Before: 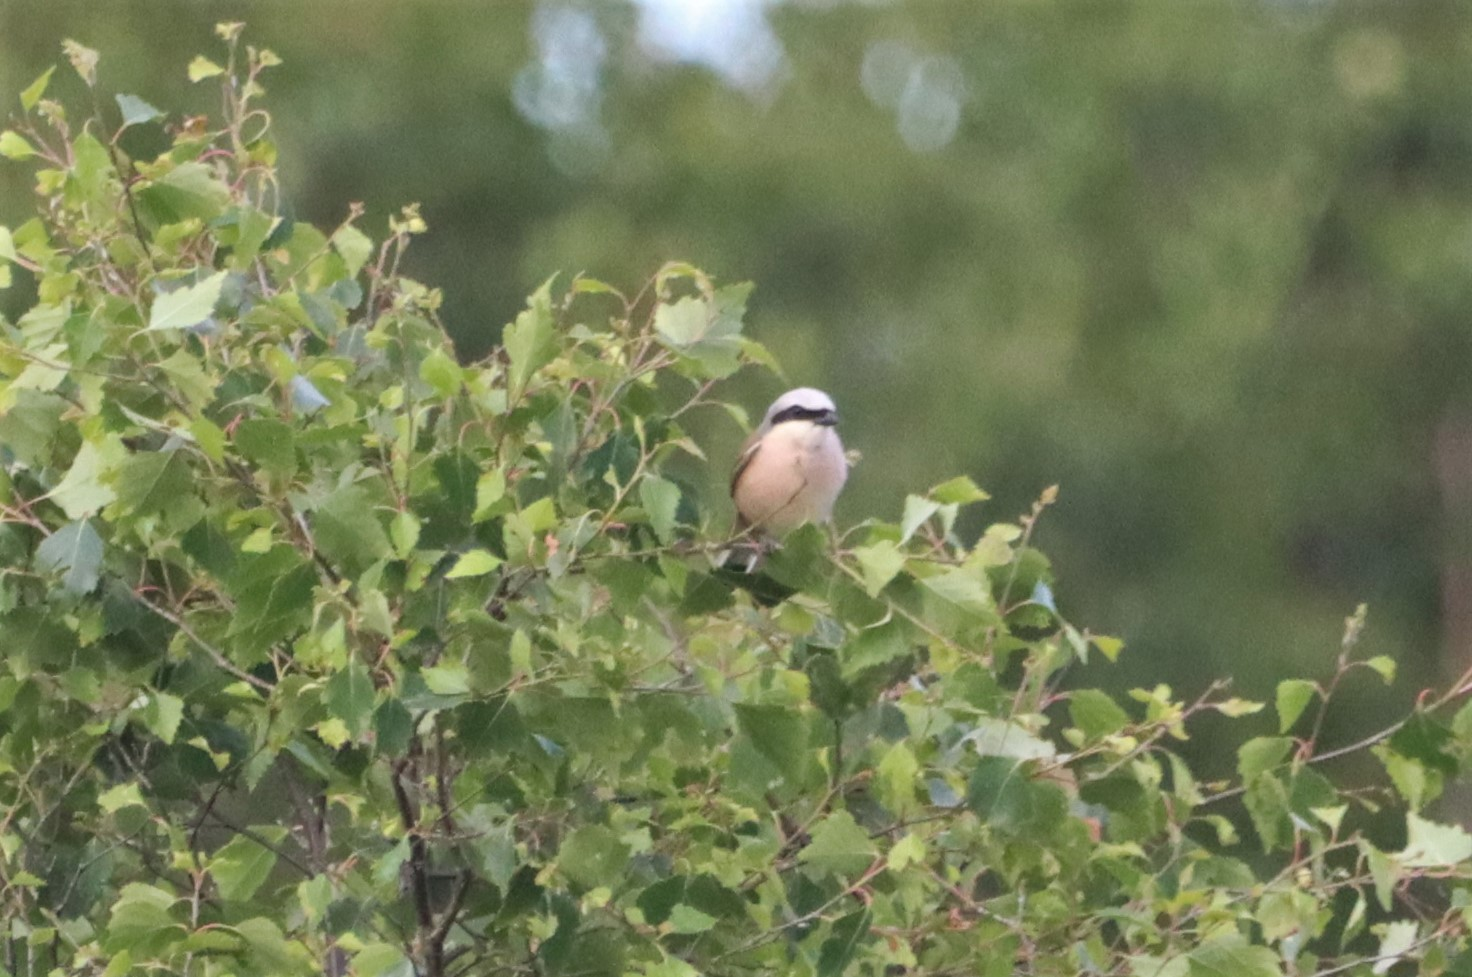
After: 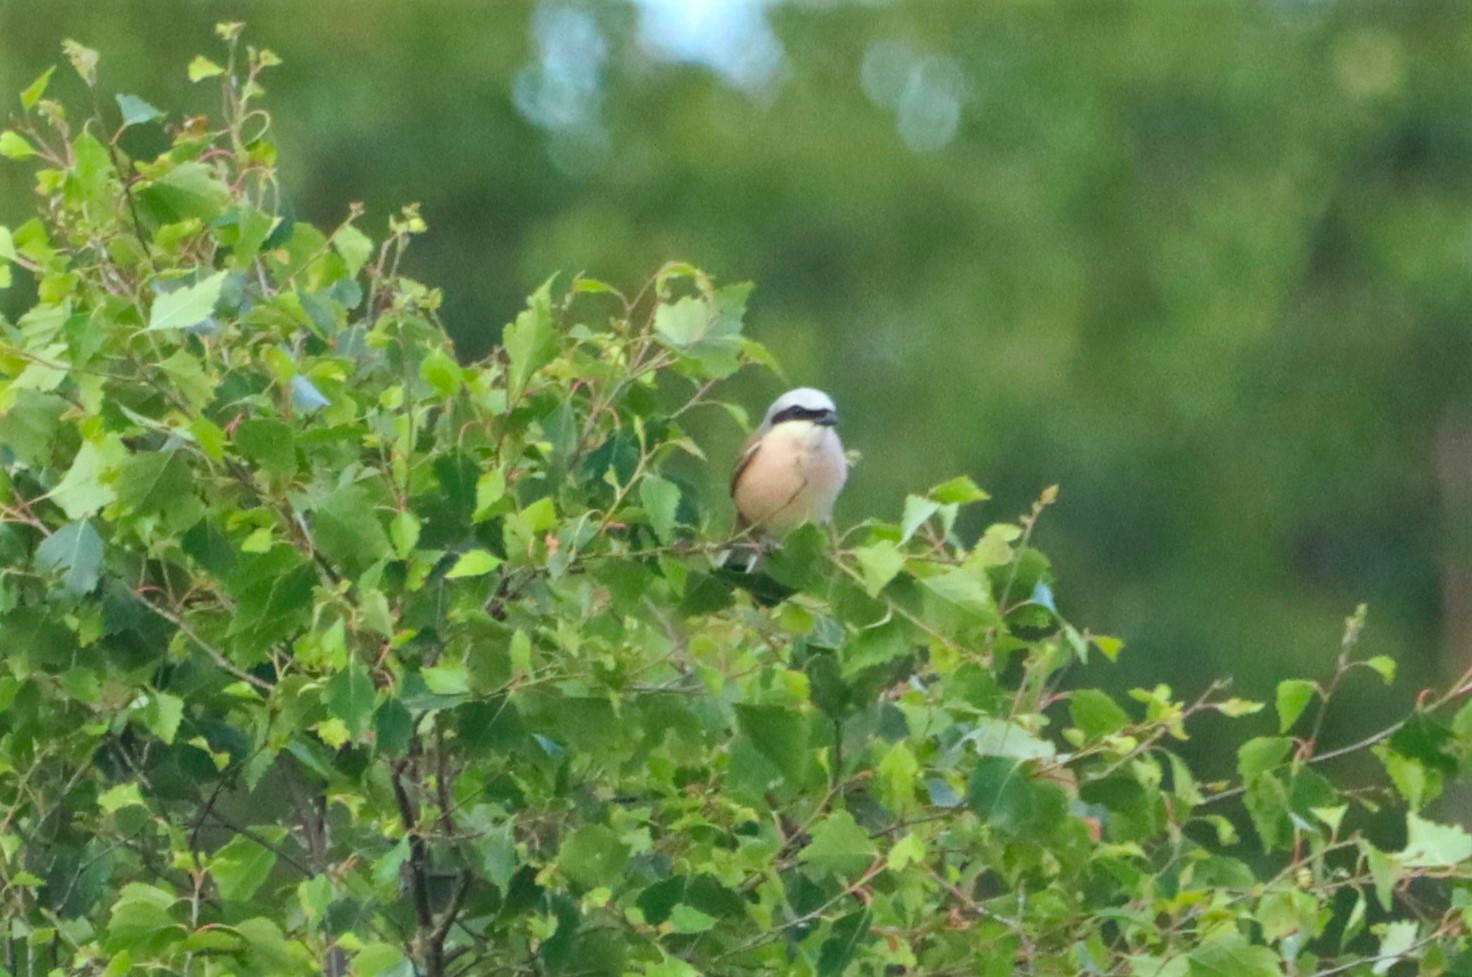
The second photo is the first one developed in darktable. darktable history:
color correction: highlights a* -7.66, highlights b* 0.945, shadows a* -3.67, saturation 1.38
tone equalizer: -8 EV -0.58 EV
